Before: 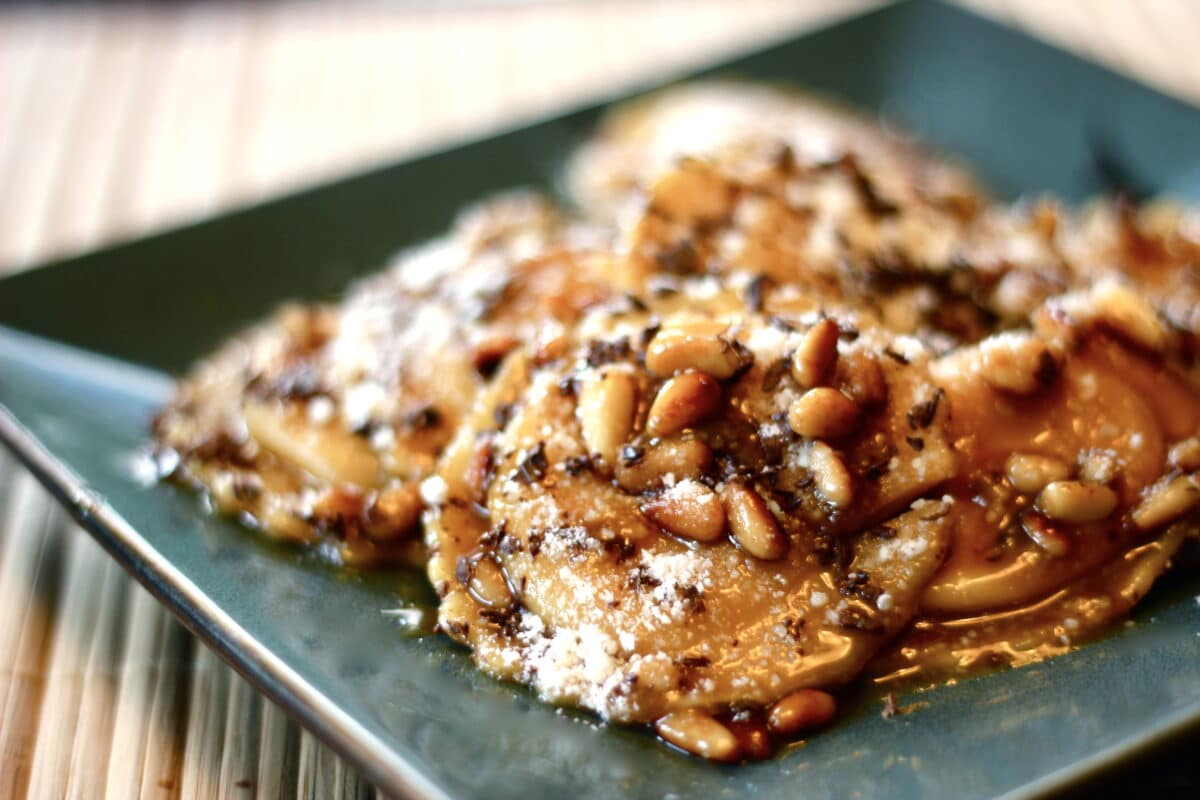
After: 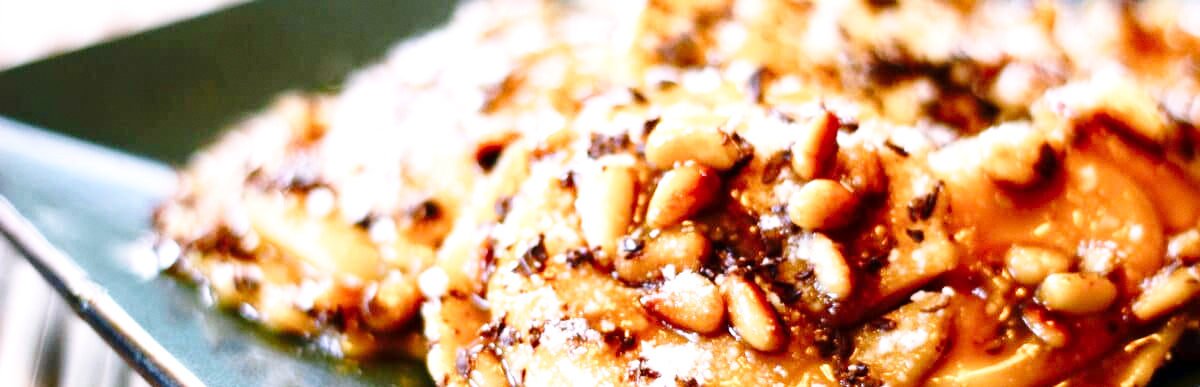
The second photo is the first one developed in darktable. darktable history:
base curve: curves: ch0 [(0, 0) (0.028, 0.03) (0.121, 0.232) (0.46, 0.748) (0.859, 0.968) (1, 1)], preserve colors none
grain: coarseness 14.57 ISO, strength 8.8%
exposure: black level correction 0.001, exposure 0.5 EV, compensate exposure bias true, compensate highlight preservation false
crop and rotate: top 26.056%, bottom 25.543%
white balance: red 1.066, blue 1.119
